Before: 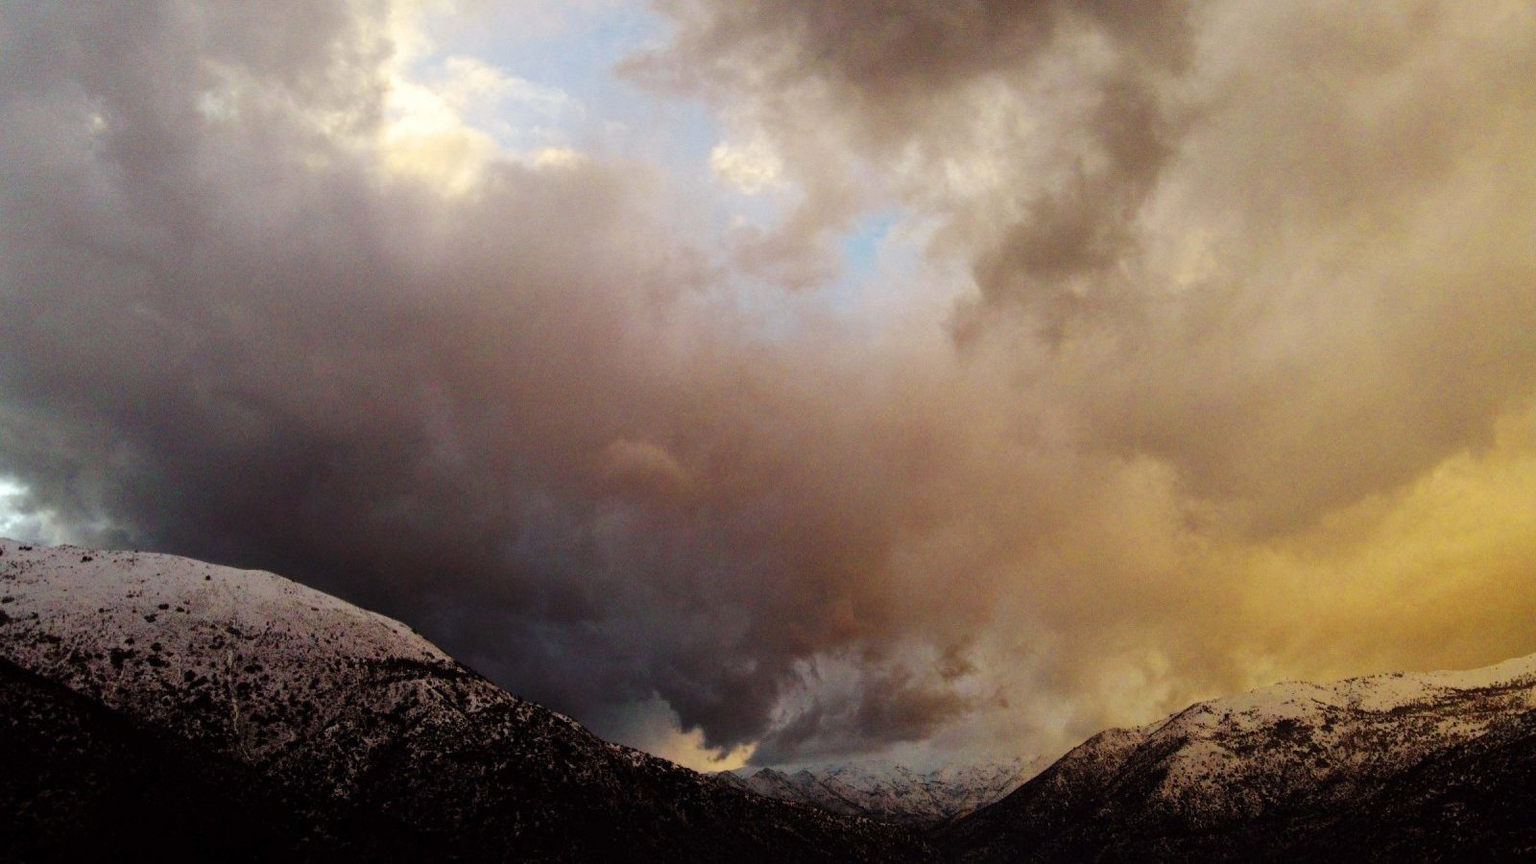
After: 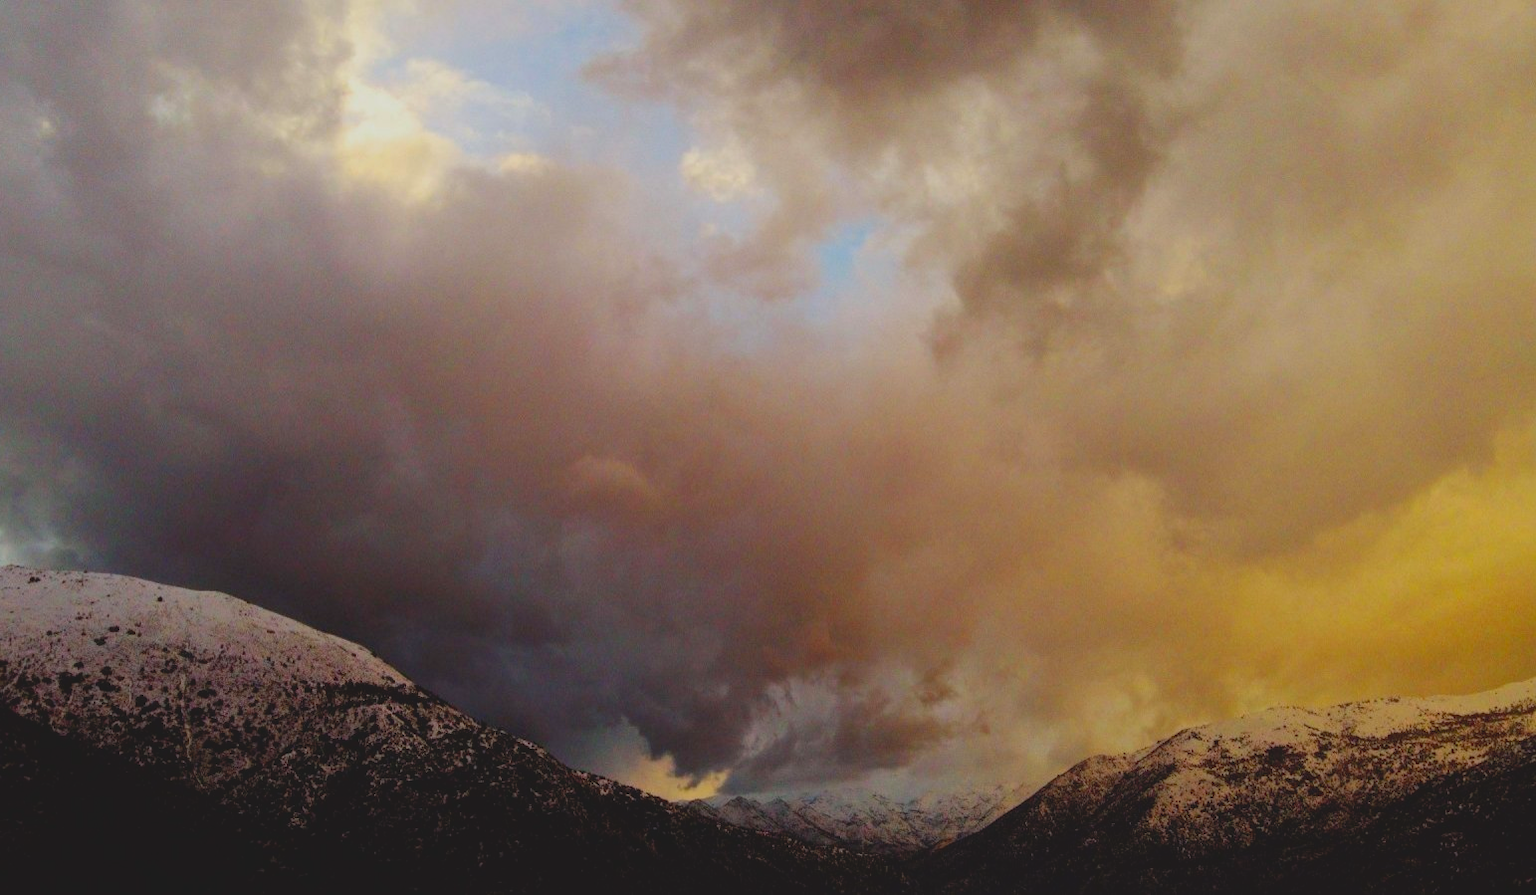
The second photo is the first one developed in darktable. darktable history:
contrast brightness saturation: contrast -0.204, saturation 0.188
crop and rotate: left 3.507%
exposure: black level correction 0.002, exposure -0.107 EV, compensate exposure bias true, compensate highlight preservation false
